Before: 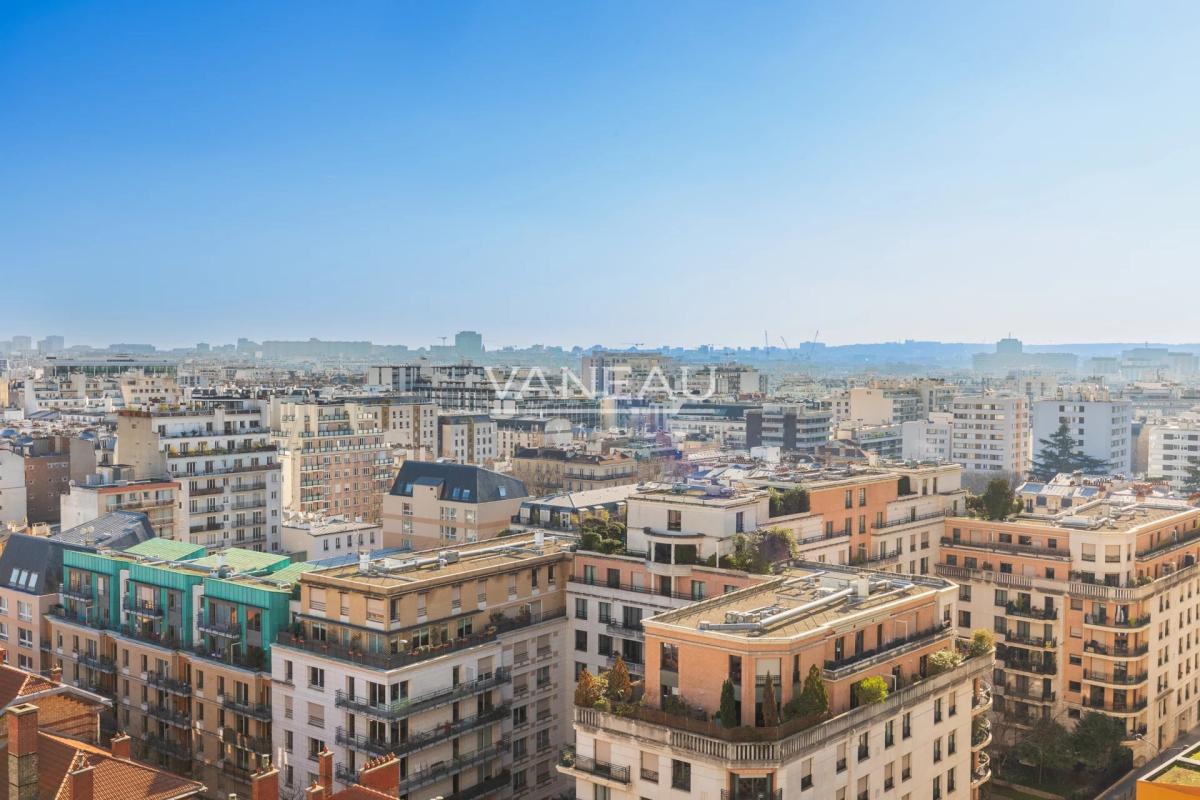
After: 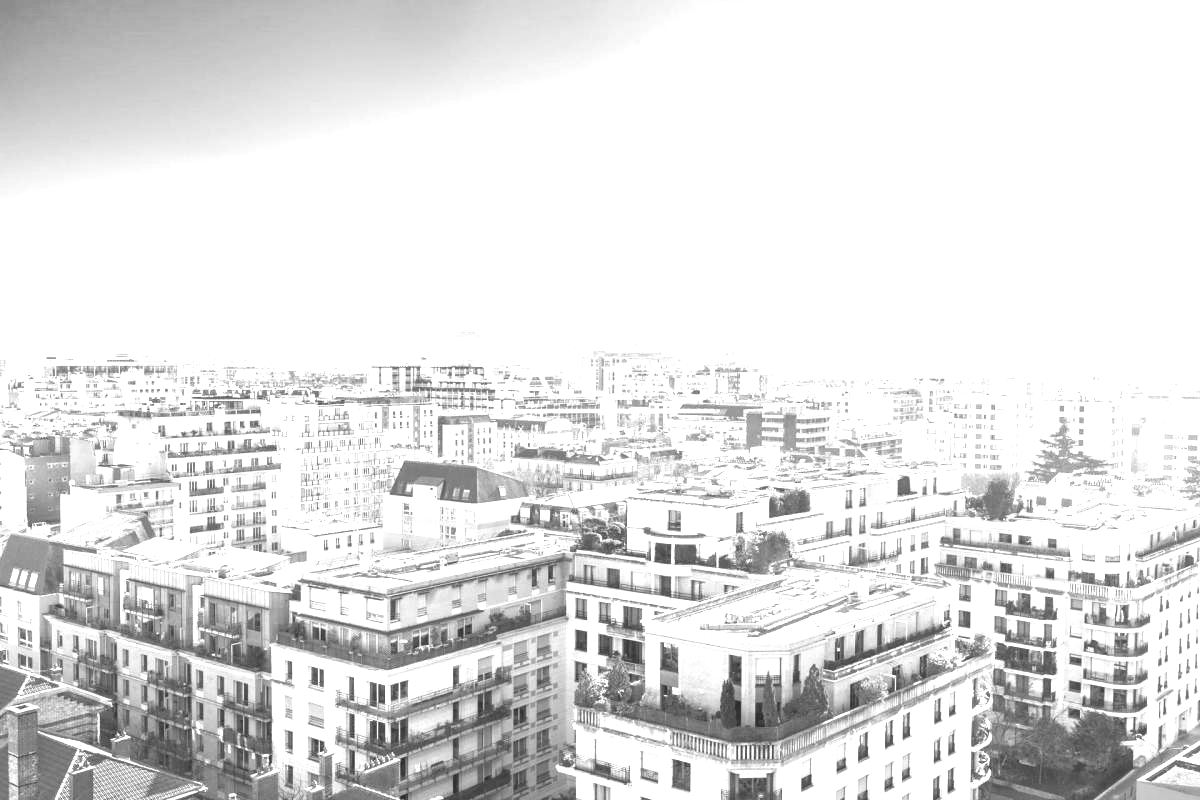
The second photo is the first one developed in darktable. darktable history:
exposure: black level correction 0.001, exposure 1.84 EV, compensate highlight preservation false
monochrome: a 0, b 0, size 0.5, highlights 0.57
